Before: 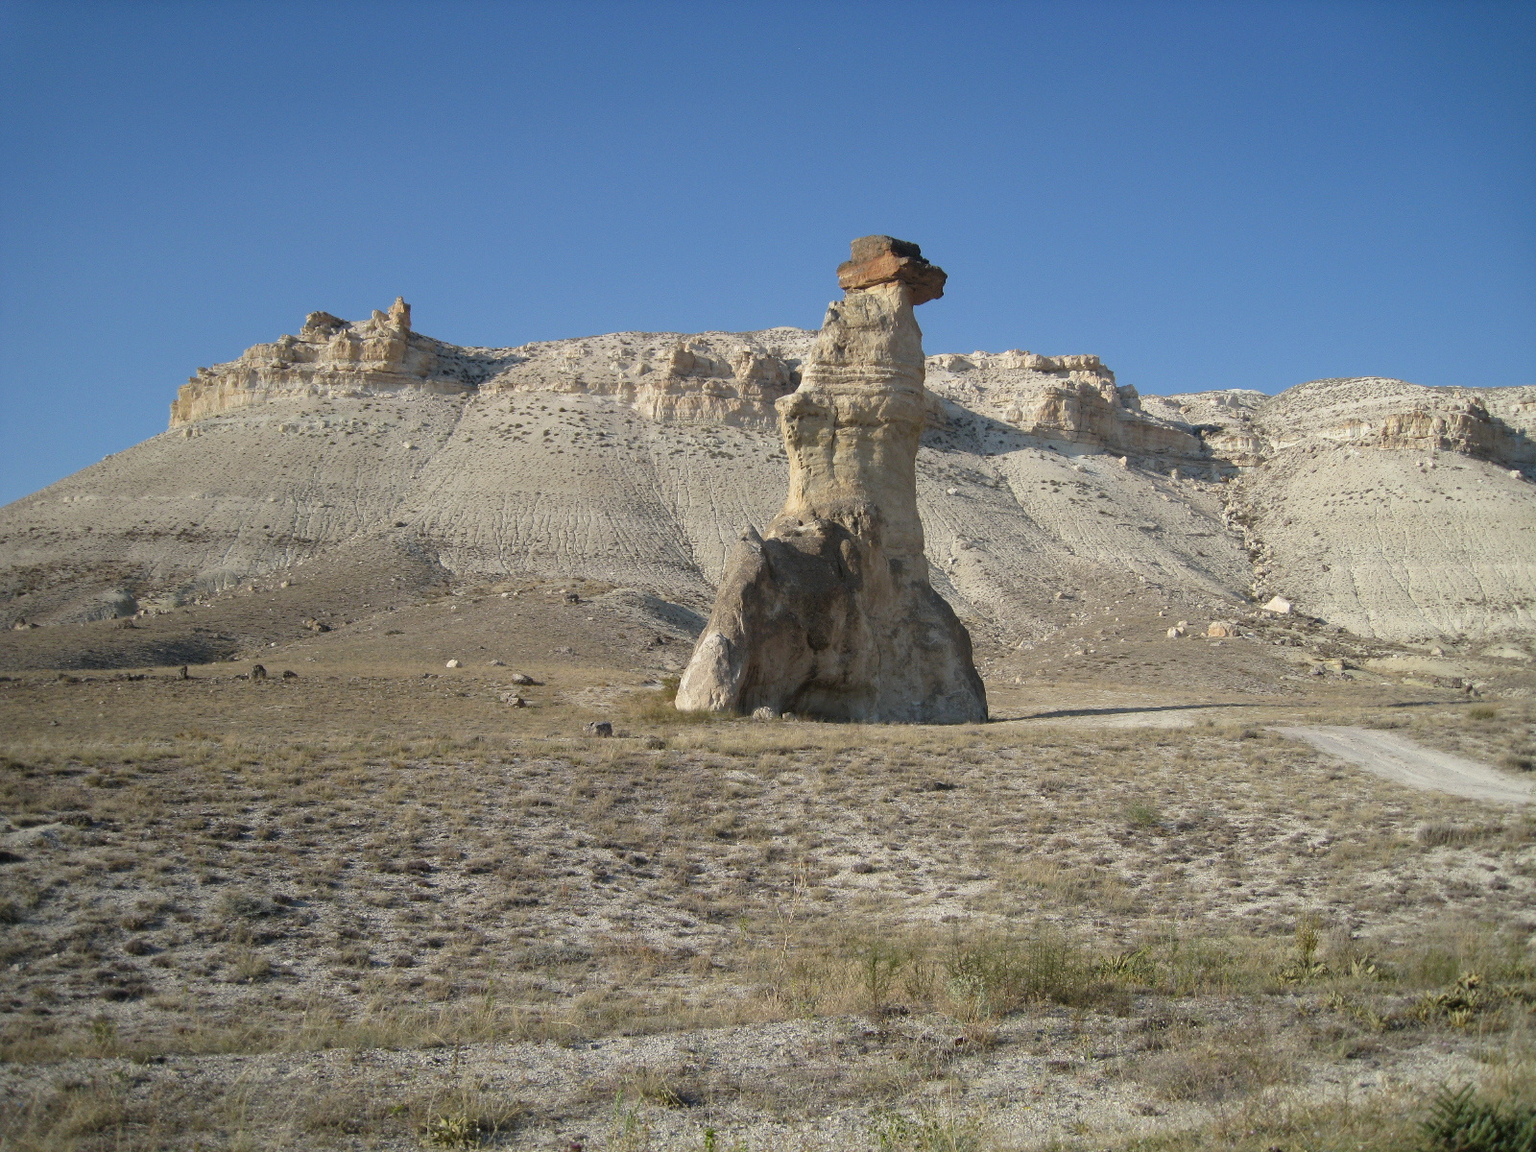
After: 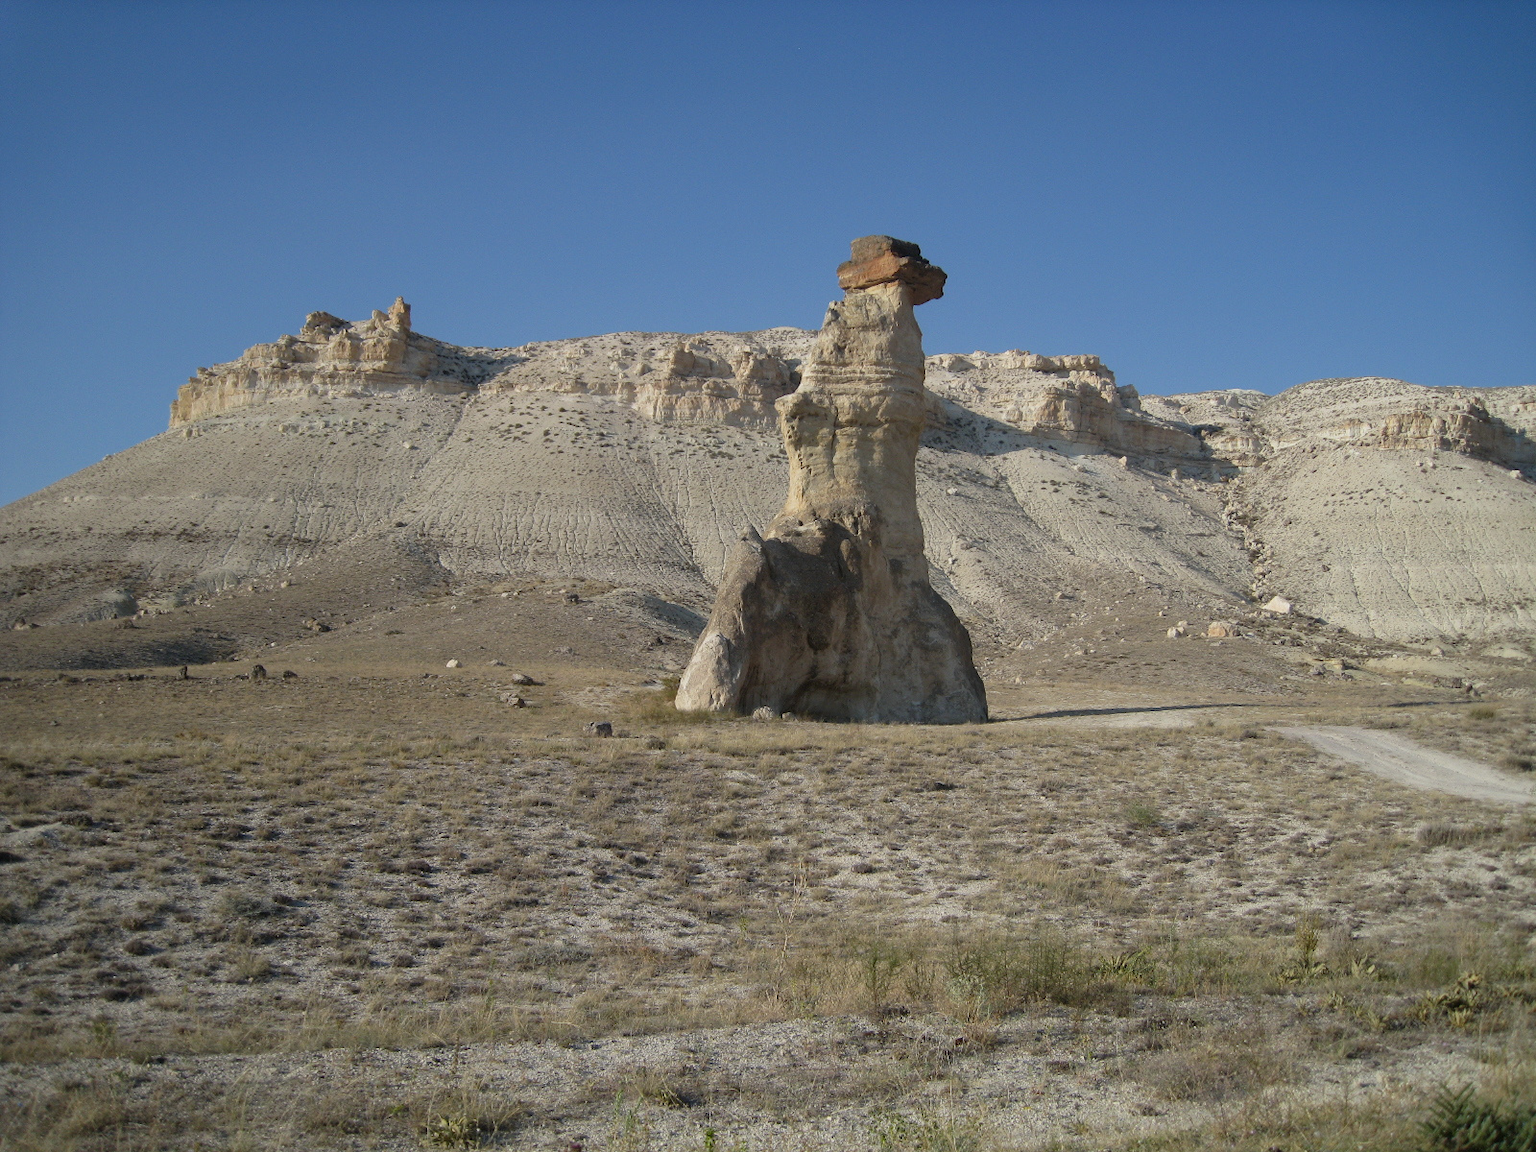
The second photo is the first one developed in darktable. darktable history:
exposure: exposure -0.241 EV, compensate exposure bias true, compensate highlight preservation false
